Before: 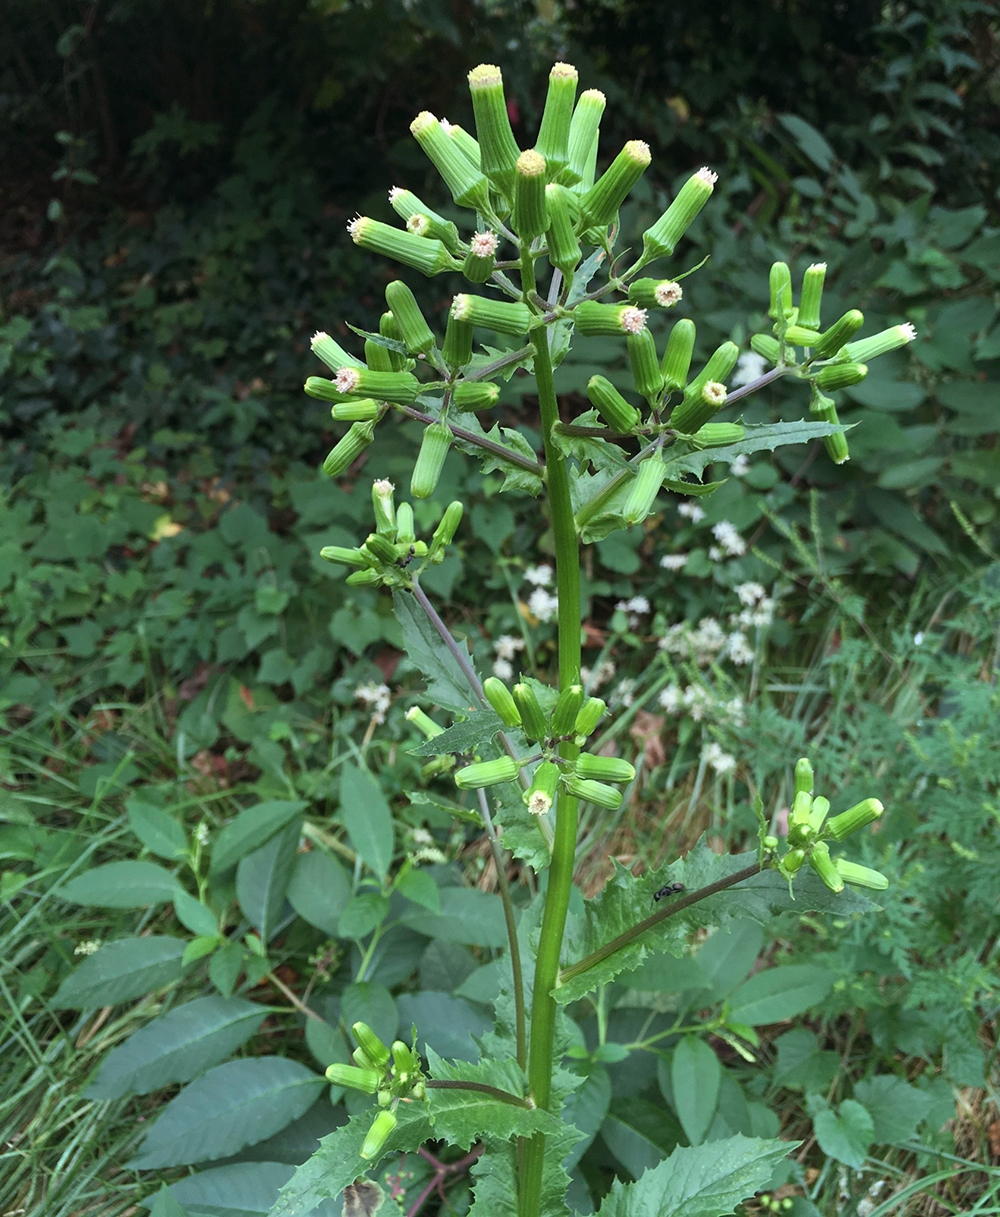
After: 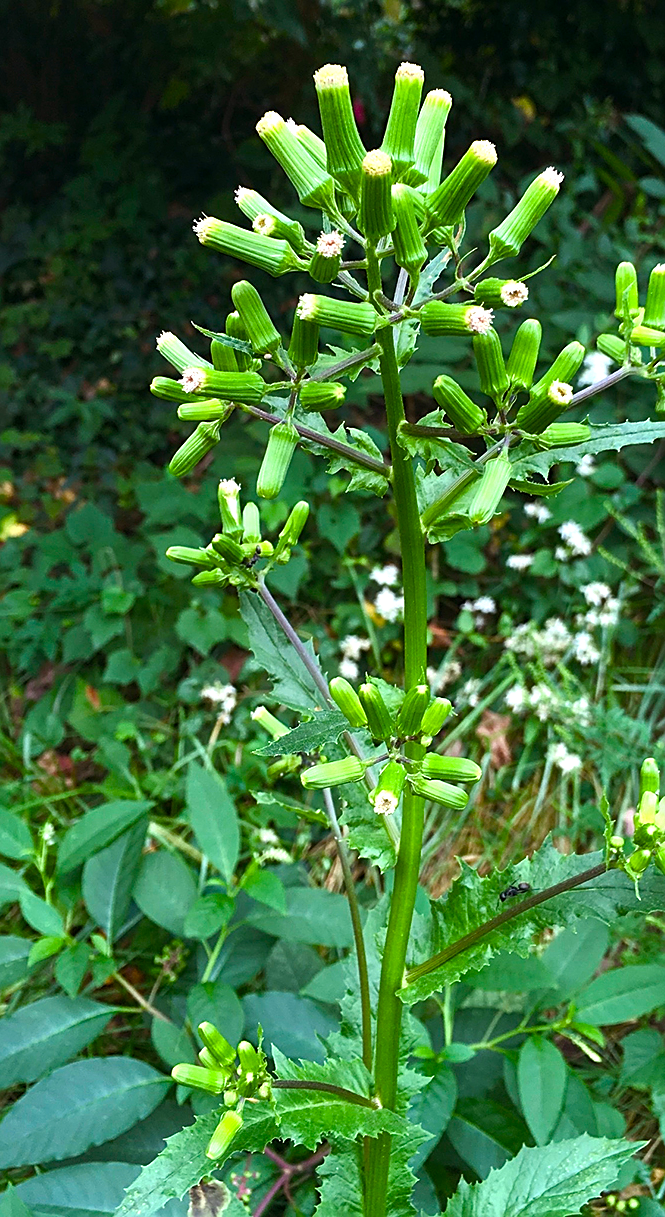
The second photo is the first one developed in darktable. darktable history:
color balance rgb: perceptual saturation grading › global saturation 40.934%, perceptual saturation grading › highlights -25.703%, perceptual saturation grading › mid-tones 35.041%, perceptual saturation grading › shadows 35.663%, perceptual brilliance grading › global brilliance -4.447%, perceptual brilliance grading › highlights 24.337%, perceptual brilliance grading › mid-tones 7.074%, perceptual brilliance grading › shadows -4.616%, global vibrance 9.209%
crop and rotate: left 15.437%, right 18.011%
sharpen: on, module defaults
